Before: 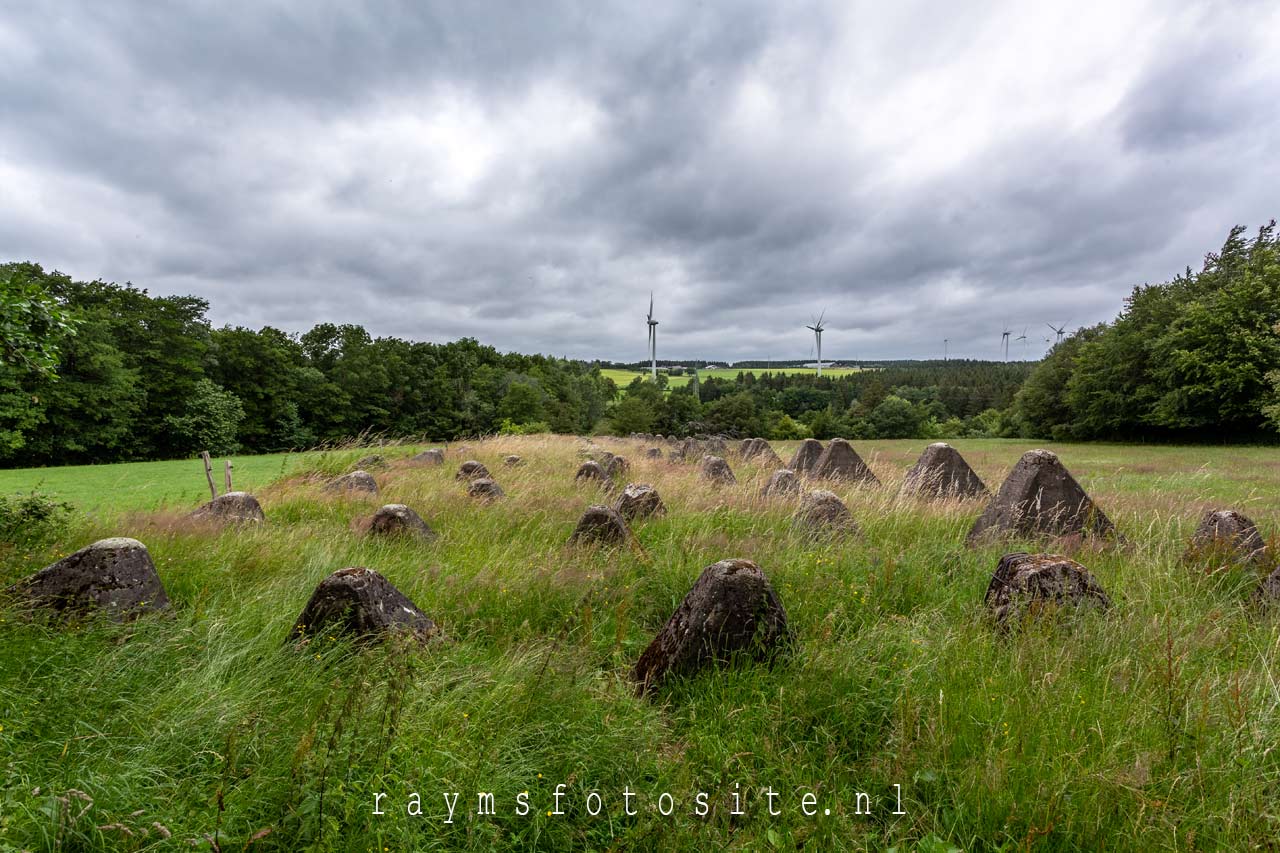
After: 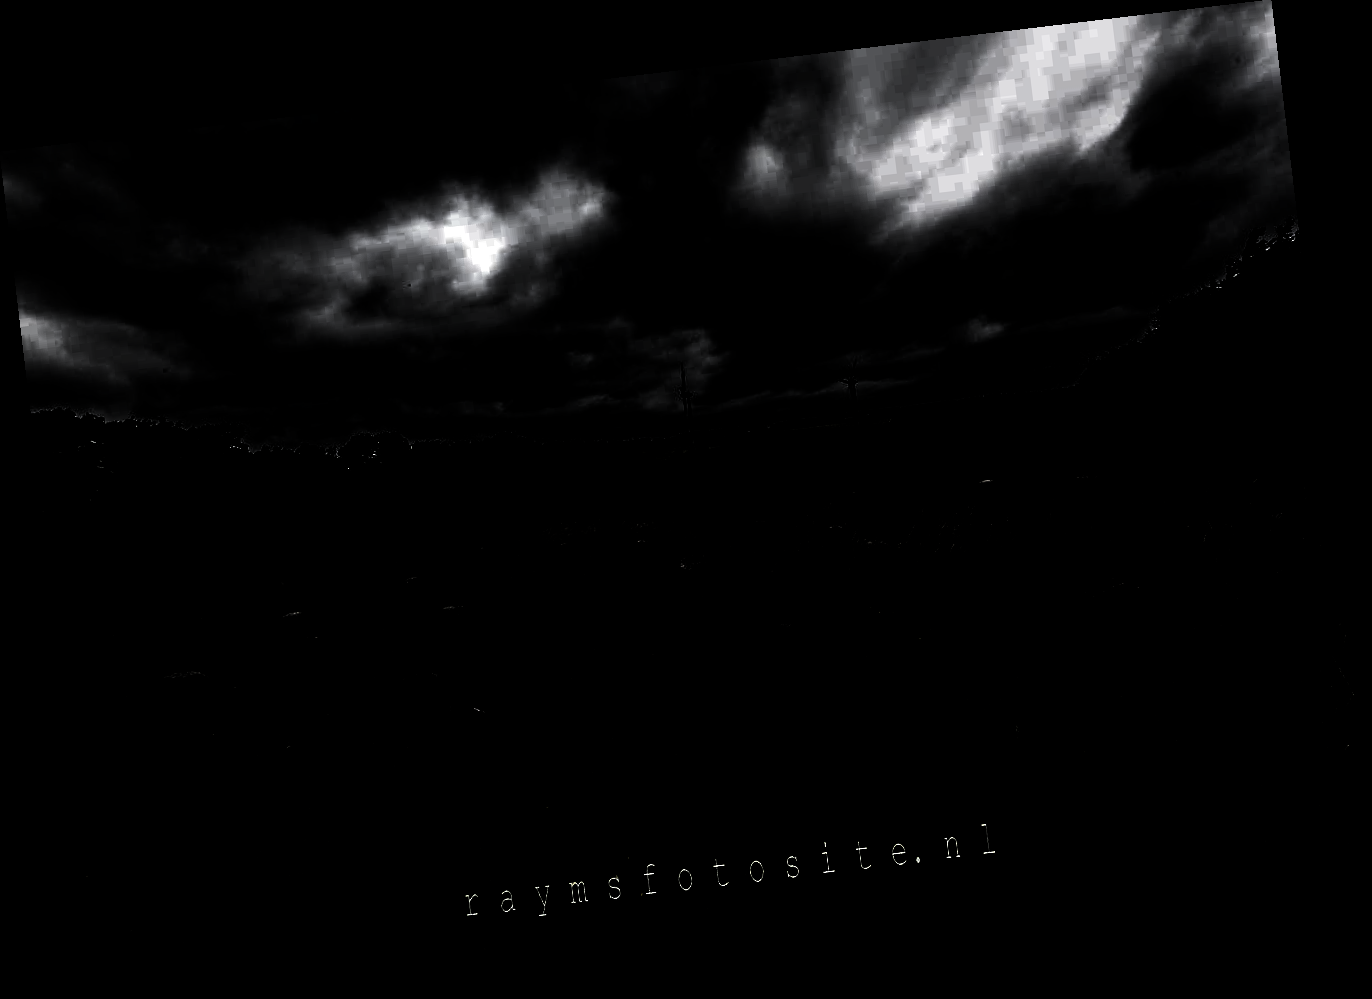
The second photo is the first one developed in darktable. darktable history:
rotate and perspective: rotation -6.83°, automatic cropping off
vignetting: fall-off start 73.57%, center (0.22, -0.235)
levels: levels [0.721, 0.937, 0.997]
